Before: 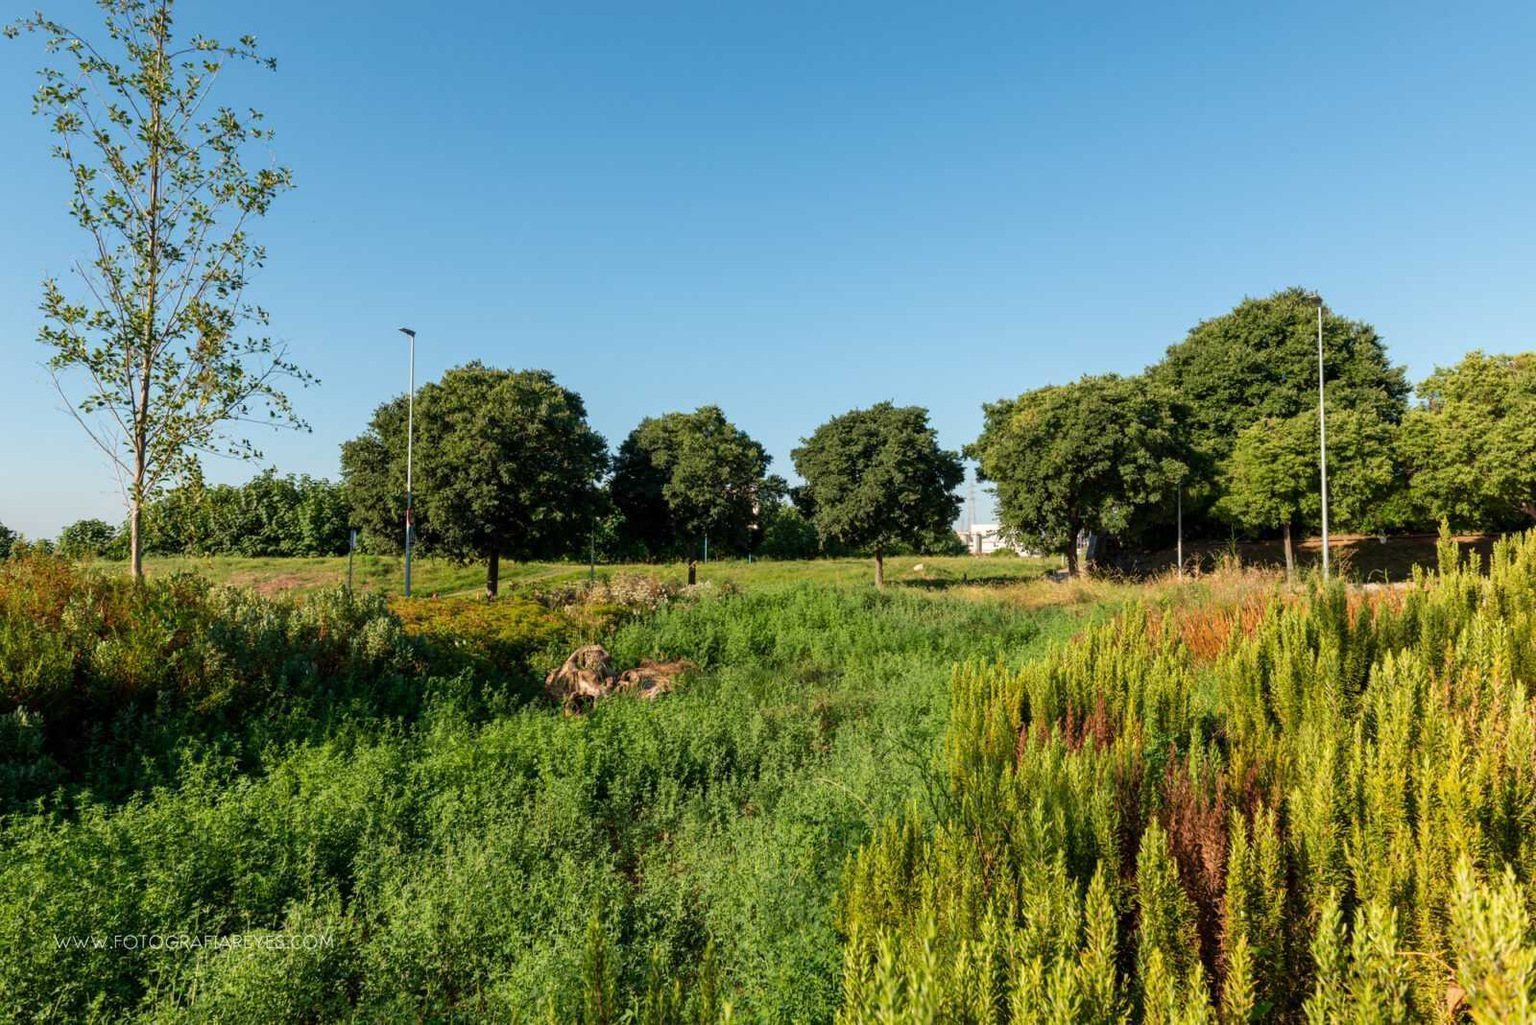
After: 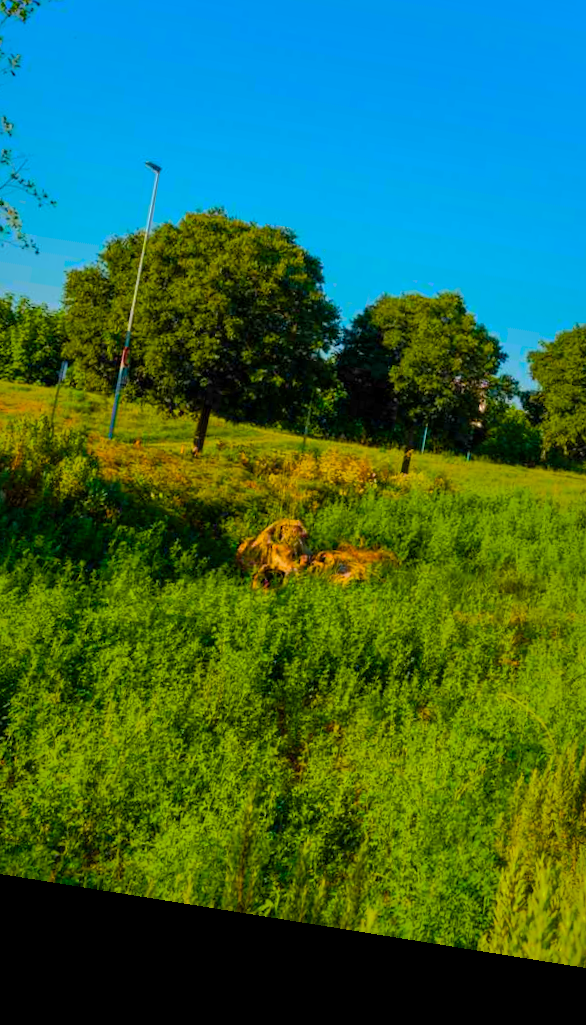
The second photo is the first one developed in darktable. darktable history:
crop and rotate: left 21.77%, top 18.528%, right 44.676%, bottom 2.997%
rotate and perspective: rotation 9.12°, automatic cropping off
color balance rgb: linear chroma grading › global chroma 42%, perceptual saturation grading › global saturation 42%, global vibrance 33%
shadows and highlights: shadows 38.43, highlights -74.54
